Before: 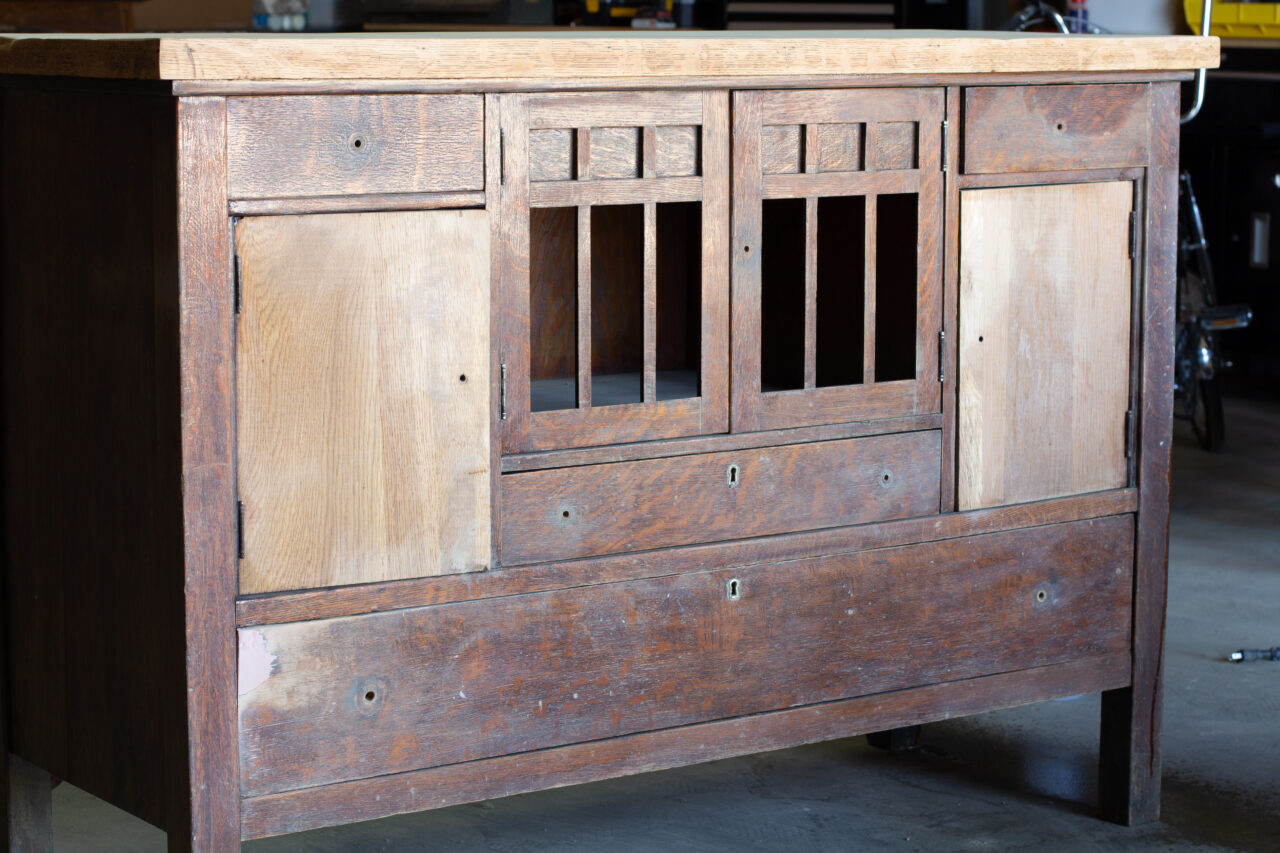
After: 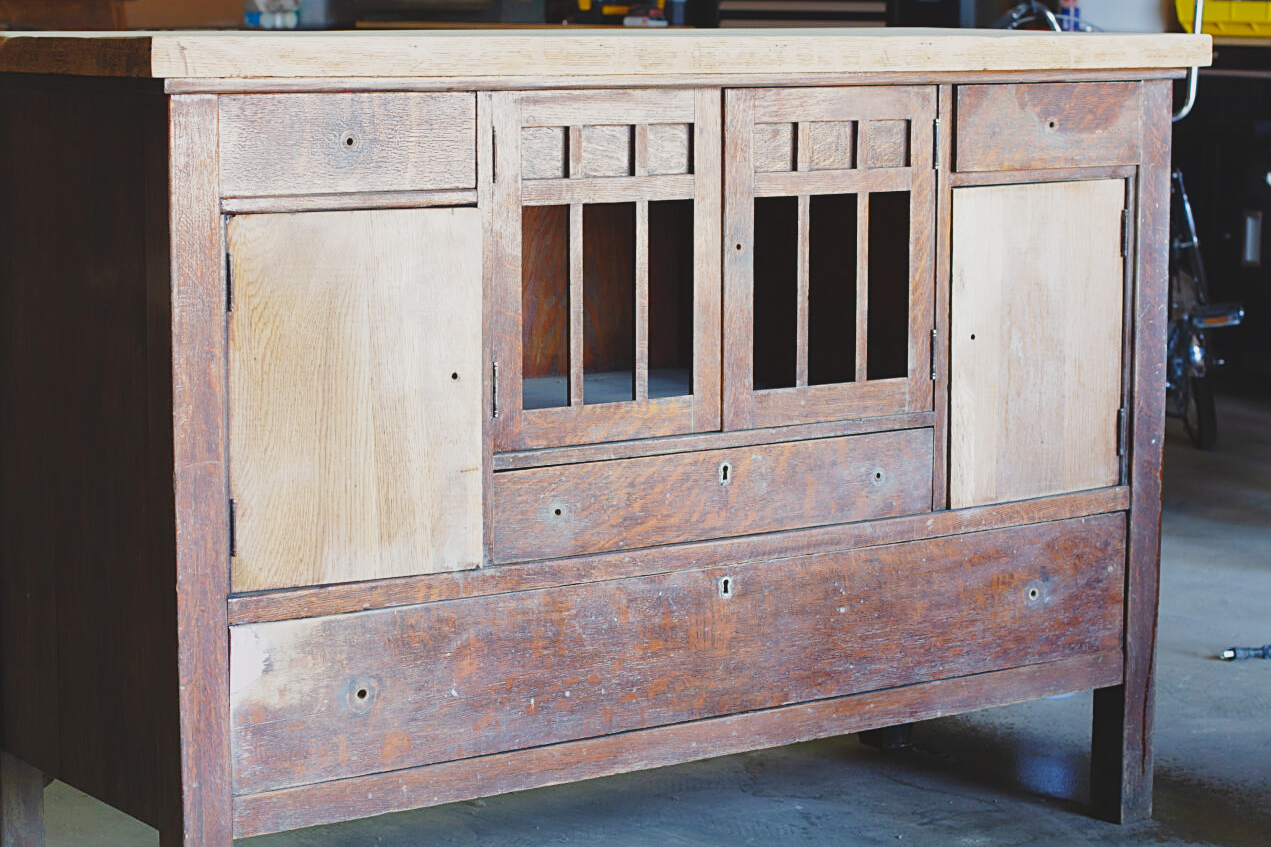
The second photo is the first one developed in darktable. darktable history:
base curve: curves: ch0 [(0, 0) (0.028, 0.03) (0.121, 0.232) (0.46, 0.748) (0.859, 0.968) (1, 1)], preserve colors none
crop and rotate: left 0.628%, top 0.29%, bottom 0.346%
sharpen: on, module defaults
shadows and highlights: shadows color adjustment 99.17%, highlights color adjustment 0.246%
contrast brightness saturation: contrast -0.115
